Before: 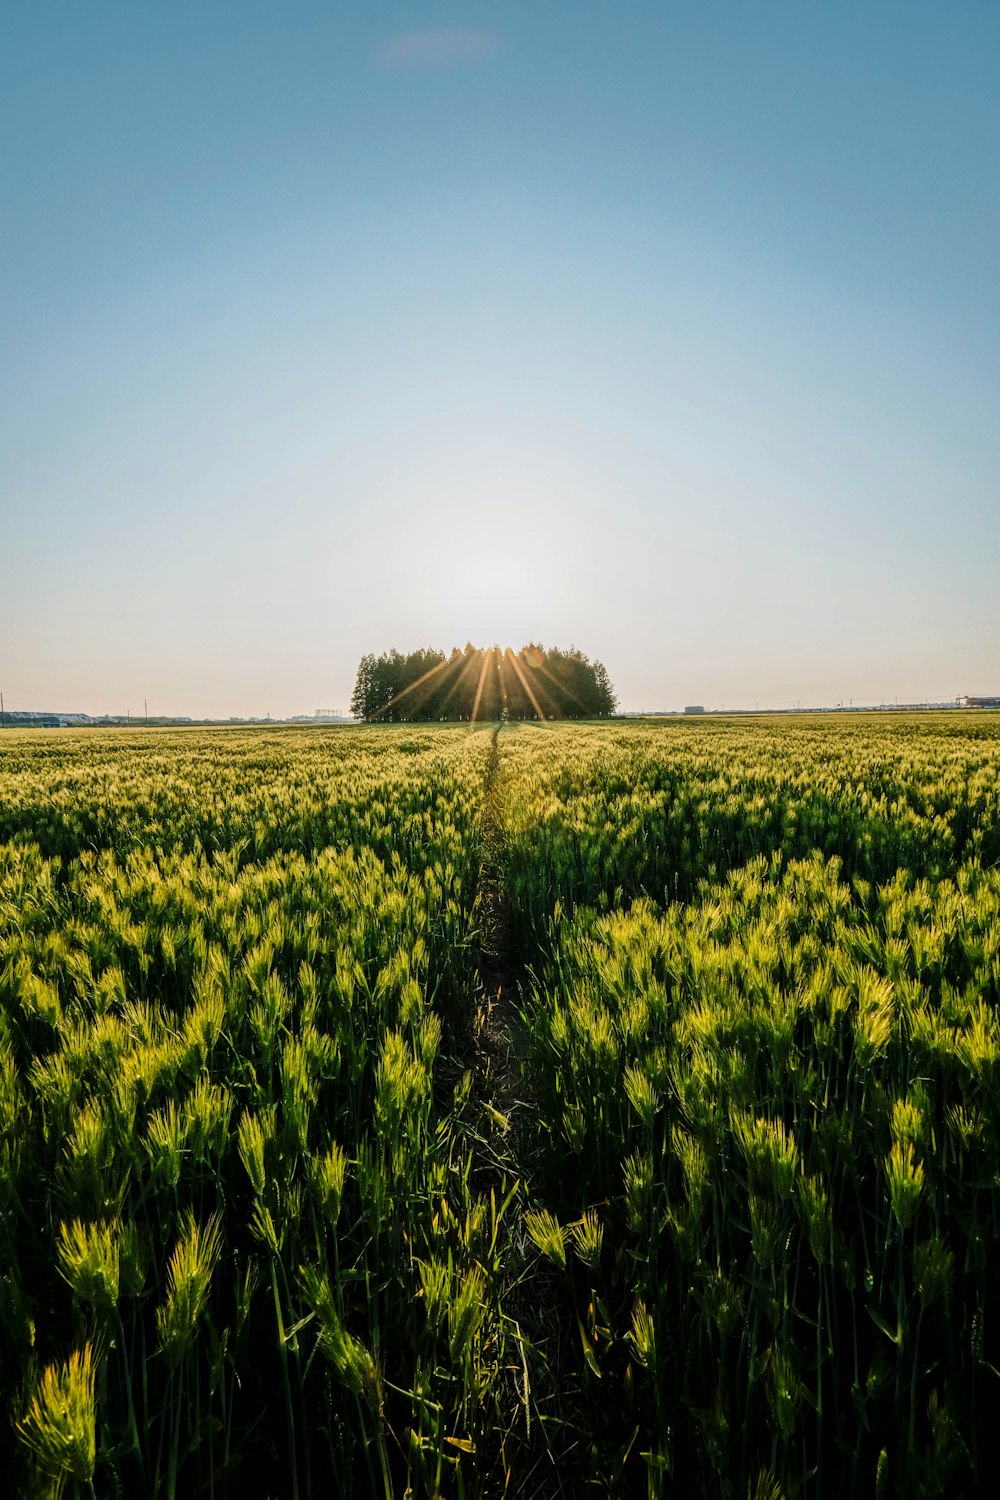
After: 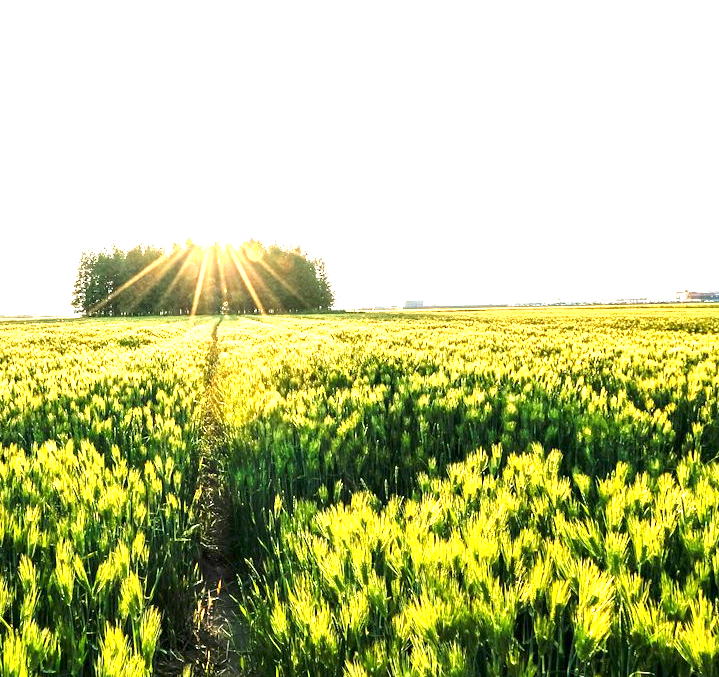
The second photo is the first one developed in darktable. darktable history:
crop and rotate: left 28.01%, top 27.113%, bottom 27.734%
exposure: exposure 1.996 EV, compensate highlight preservation false
